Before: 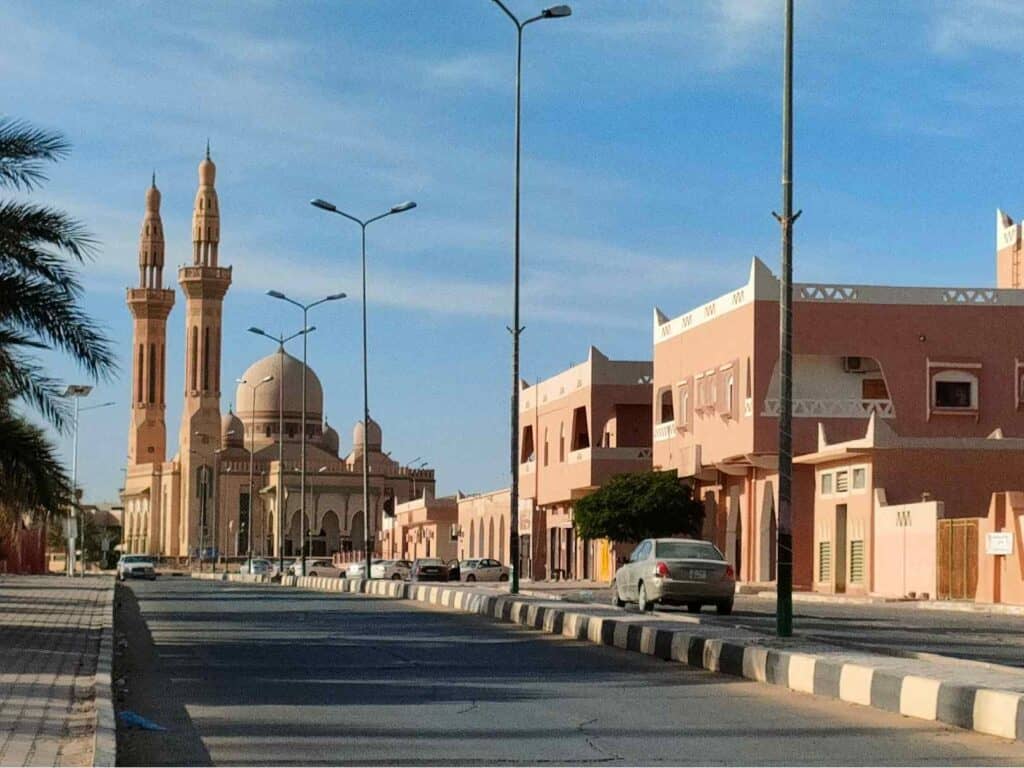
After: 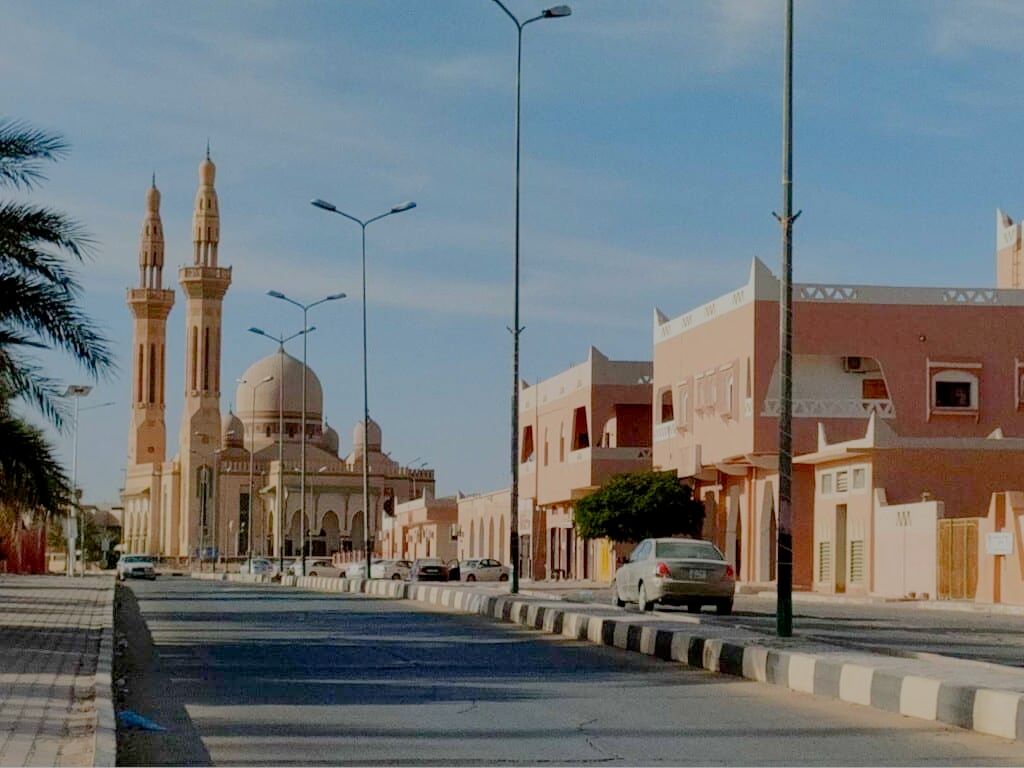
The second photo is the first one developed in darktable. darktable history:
filmic rgb: black relative exposure -7 EV, white relative exposure 6 EV, threshold 3 EV, target black luminance 0%, hardness 2.73, latitude 61.22%, contrast 0.691, highlights saturation mix 10%, shadows ↔ highlights balance -0.073%, preserve chrominance no, color science v4 (2020), iterations of high-quality reconstruction 10, contrast in shadows soft, contrast in highlights soft, enable highlight reconstruction true
color correction: highlights a* 0.003, highlights b* -0.283
